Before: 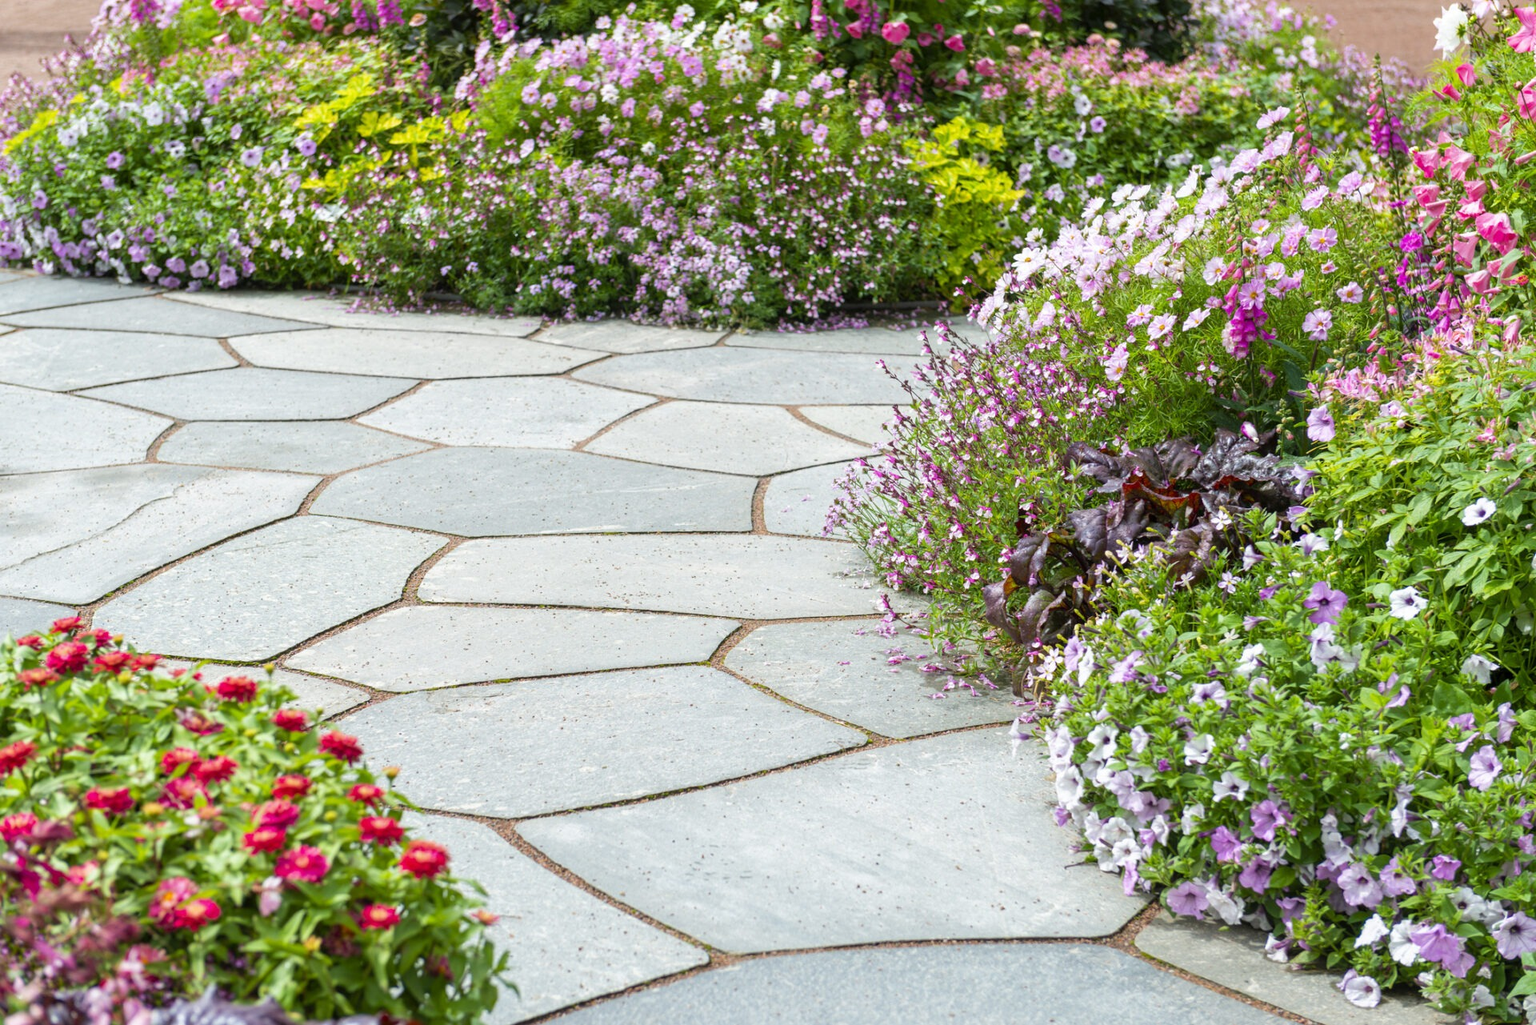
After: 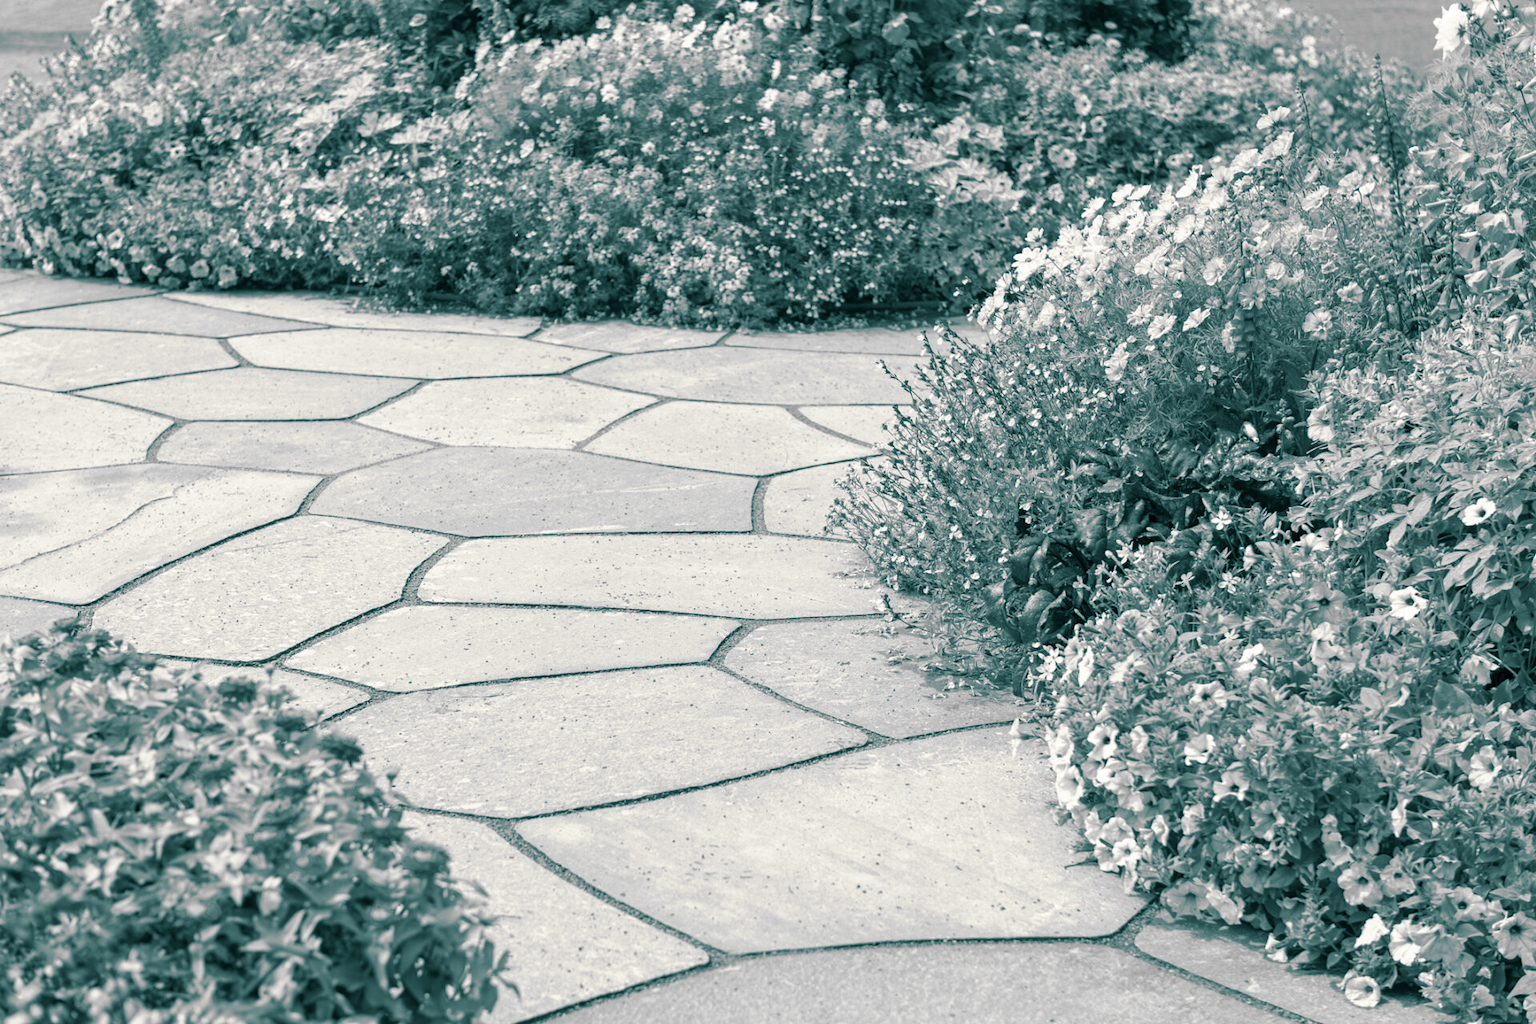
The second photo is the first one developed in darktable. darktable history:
split-toning: shadows › hue 186.43°, highlights › hue 49.29°, compress 30.29%
monochrome: a 32, b 64, size 2.3, highlights 1
